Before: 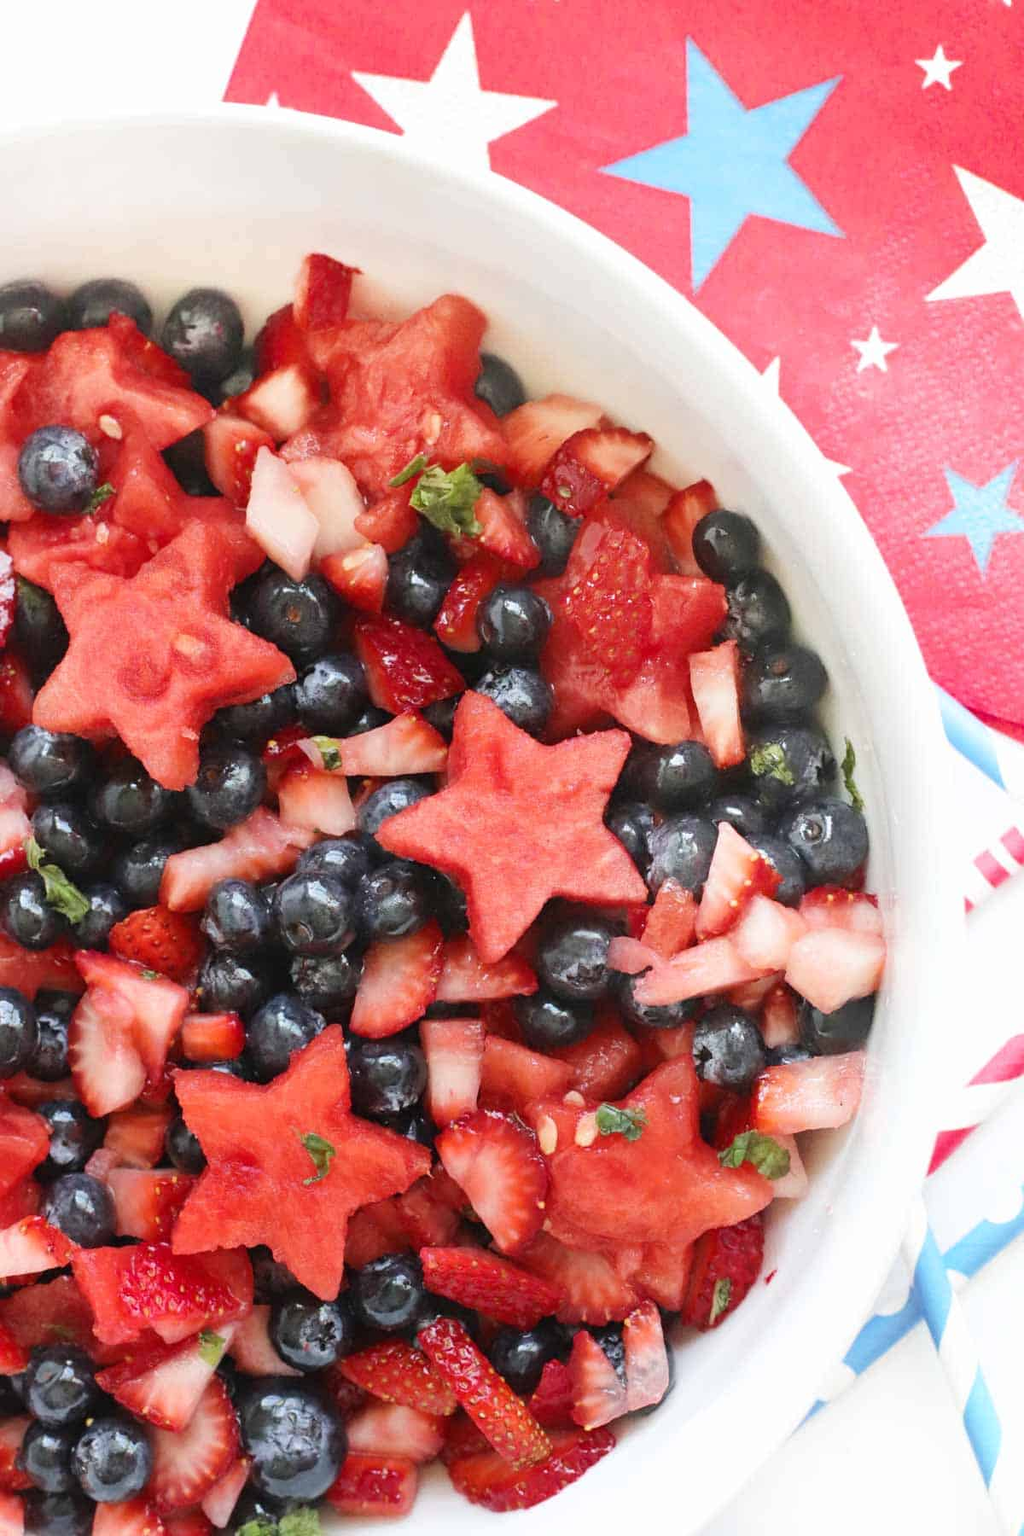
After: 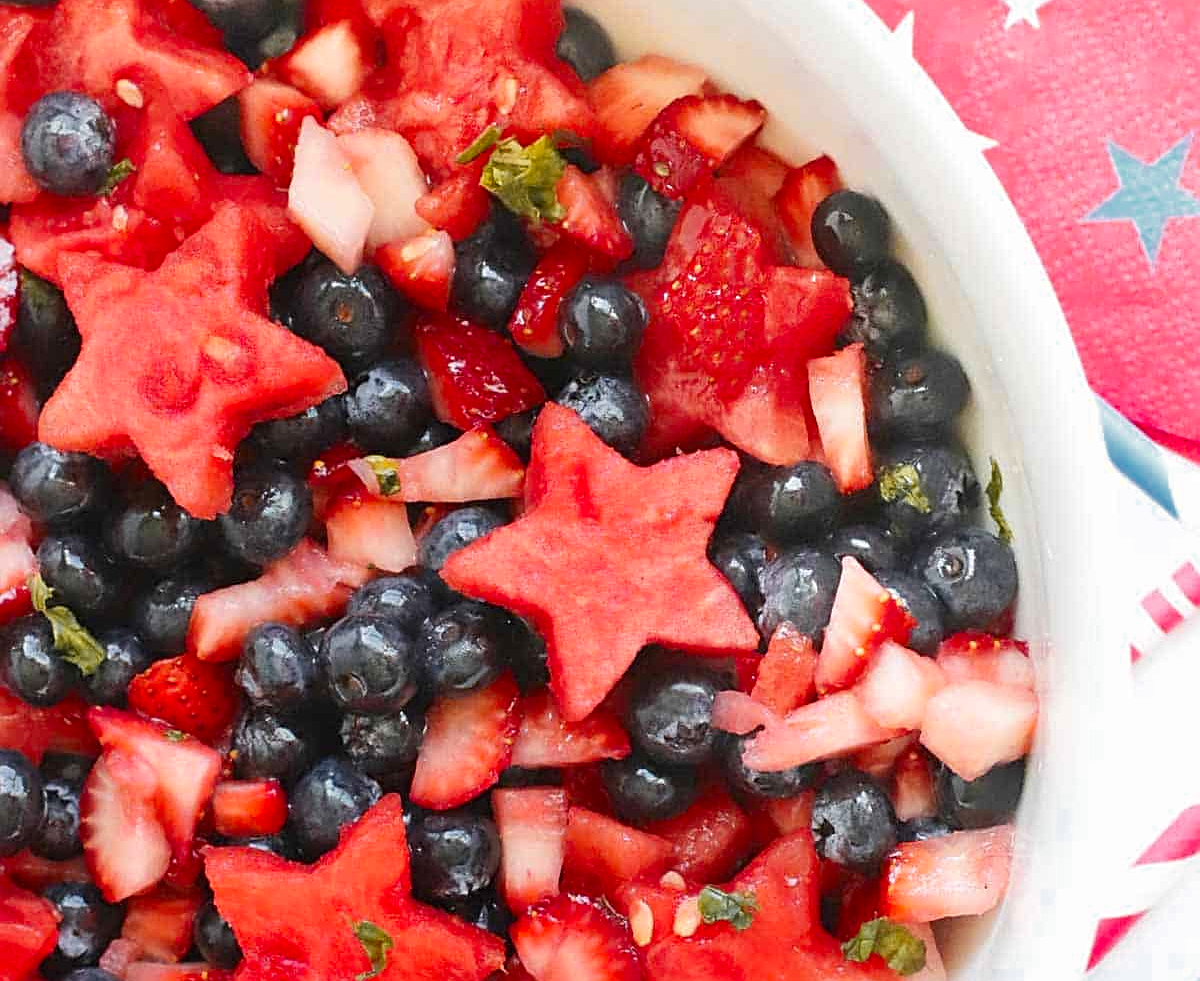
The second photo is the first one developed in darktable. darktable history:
crop and rotate: top 22.622%, bottom 22.836%
color zones: curves: ch0 [(0, 0.499) (0.143, 0.5) (0.286, 0.5) (0.429, 0.476) (0.571, 0.284) (0.714, 0.243) (0.857, 0.449) (1, 0.499)]; ch1 [(0, 0.532) (0.143, 0.645) (0.286, 0.696) (0.429, 0.211) (0.571, 0.504) (0.714, 0.493) (0.857, 0.495) (1, 0.532)]; ch2 [(0, 0.5) (0.143, 0.5) (0.286, 0.427) (0.429, 0.324) (0.571, 0.5) (0.714, 0.5) (0.857, 0.5) (1, 0.5)]
sharpen: on, module defaults
